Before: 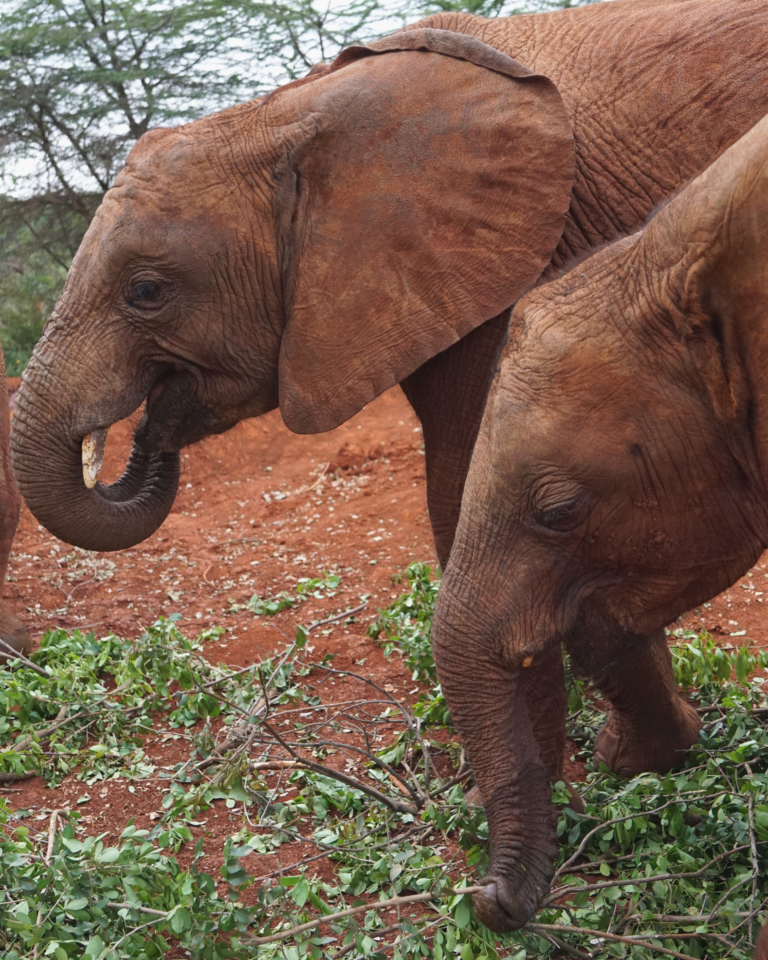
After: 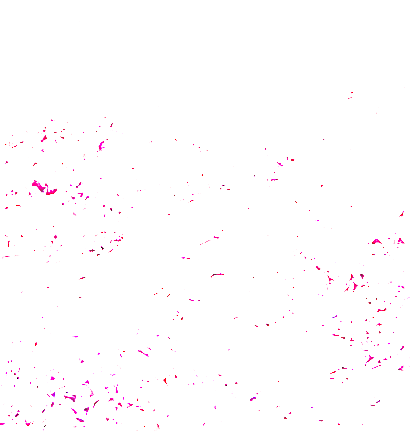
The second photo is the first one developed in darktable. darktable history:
crop and rotate: top 54.778%, right 46.61%, bottom 0.159%
exposure: exposure 0.556 EV, compensate highlight preservation false
white balance: red 8, blue 8
contrast brightness saturation: brightness 0.15
filmic rgb: black relative exposure -12 EV, white relative exposure 2.8 EV, threshold 3 EV, target black luminance 0%, hardness 8.06, latitude 70.41%, contrast 1.14, highlights saturation mix 10%, shadows ↔ highlights balance -0.388%, color science v4 (2020), iterations of high-quality reconstruction 10, contrast in shadows soft, contrast in highlights soft, enable highlight reconstruction true
sharpen: on, module defaults
split-toning: highlights › hue 187.2°, highlights › saturation 0.83, balance -68.05, compress 56.43%
